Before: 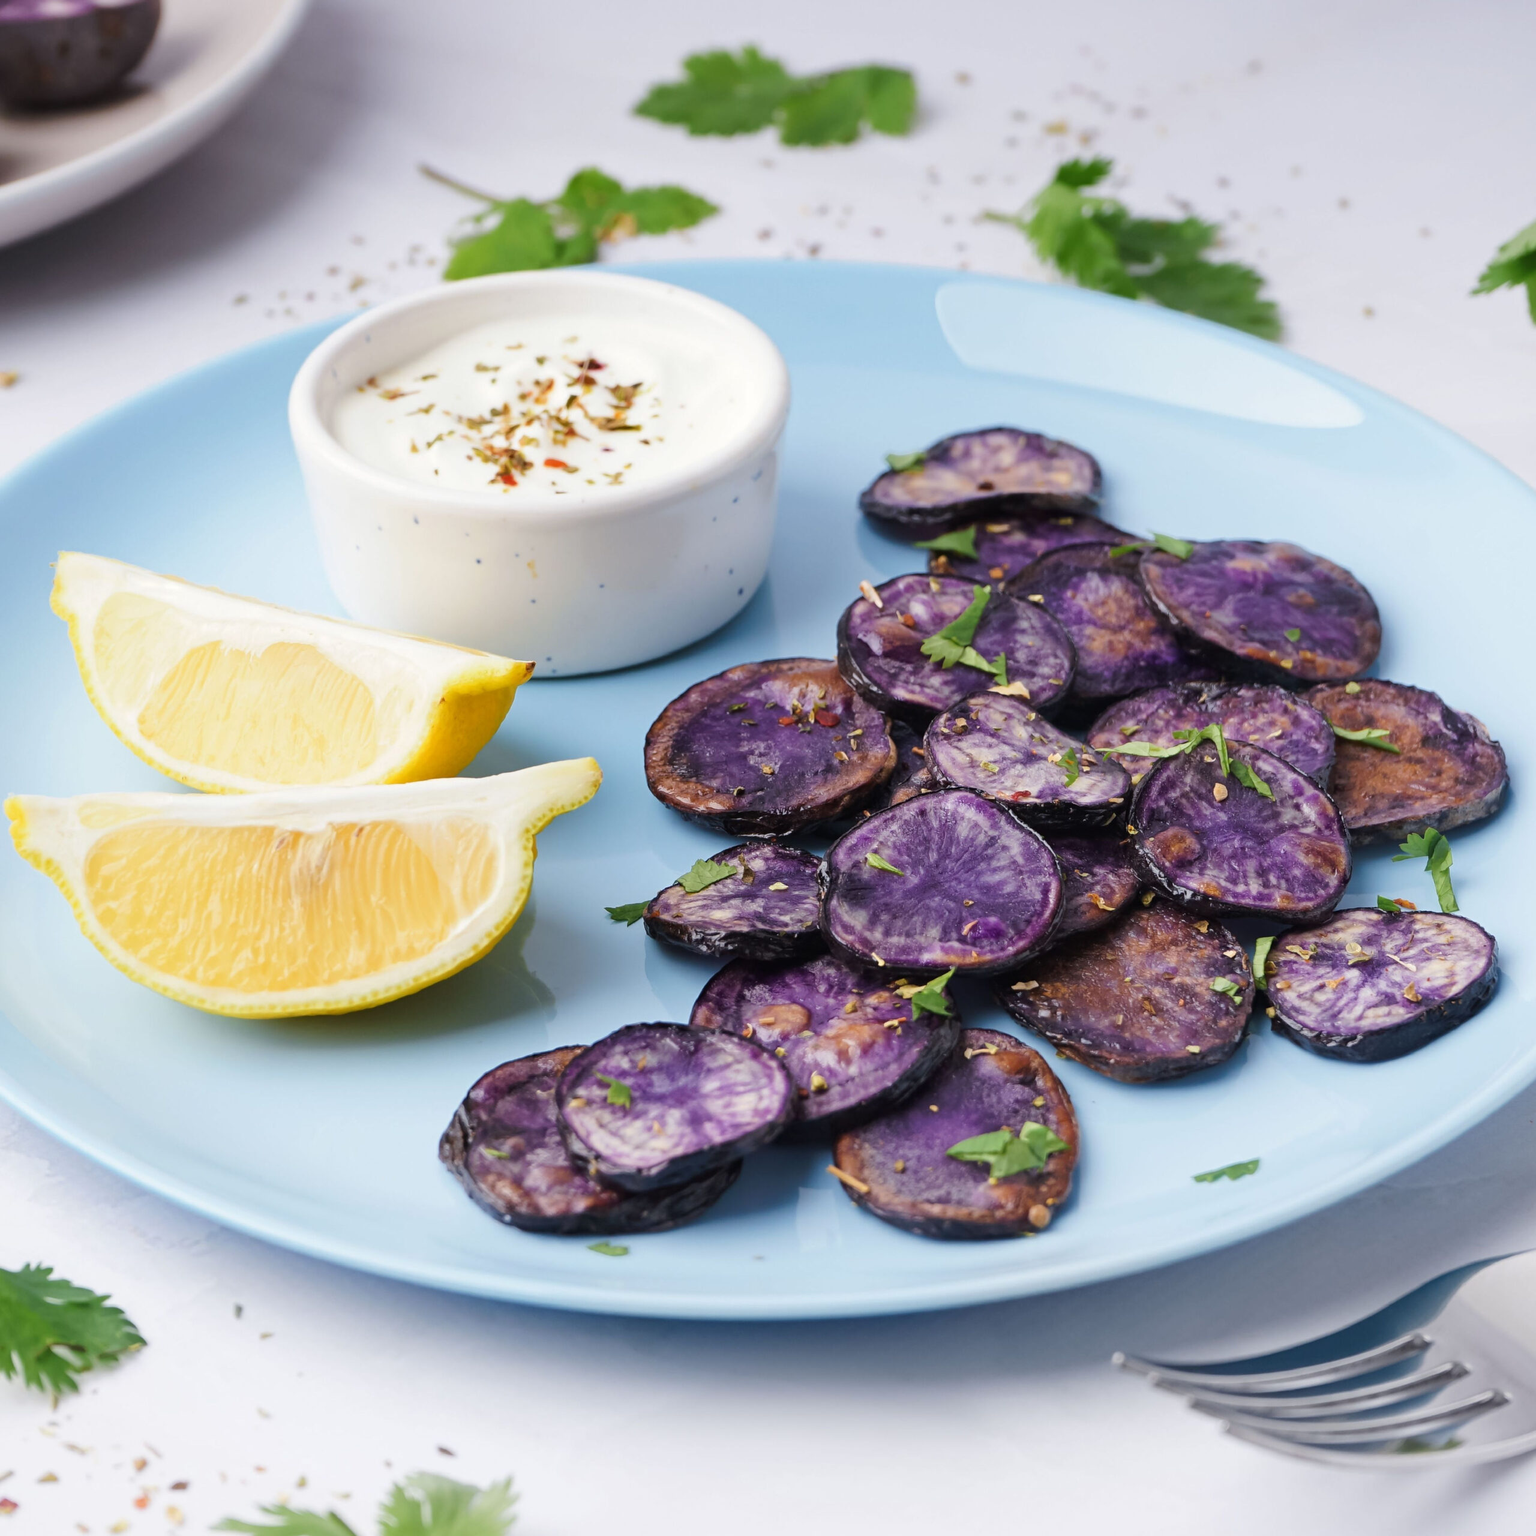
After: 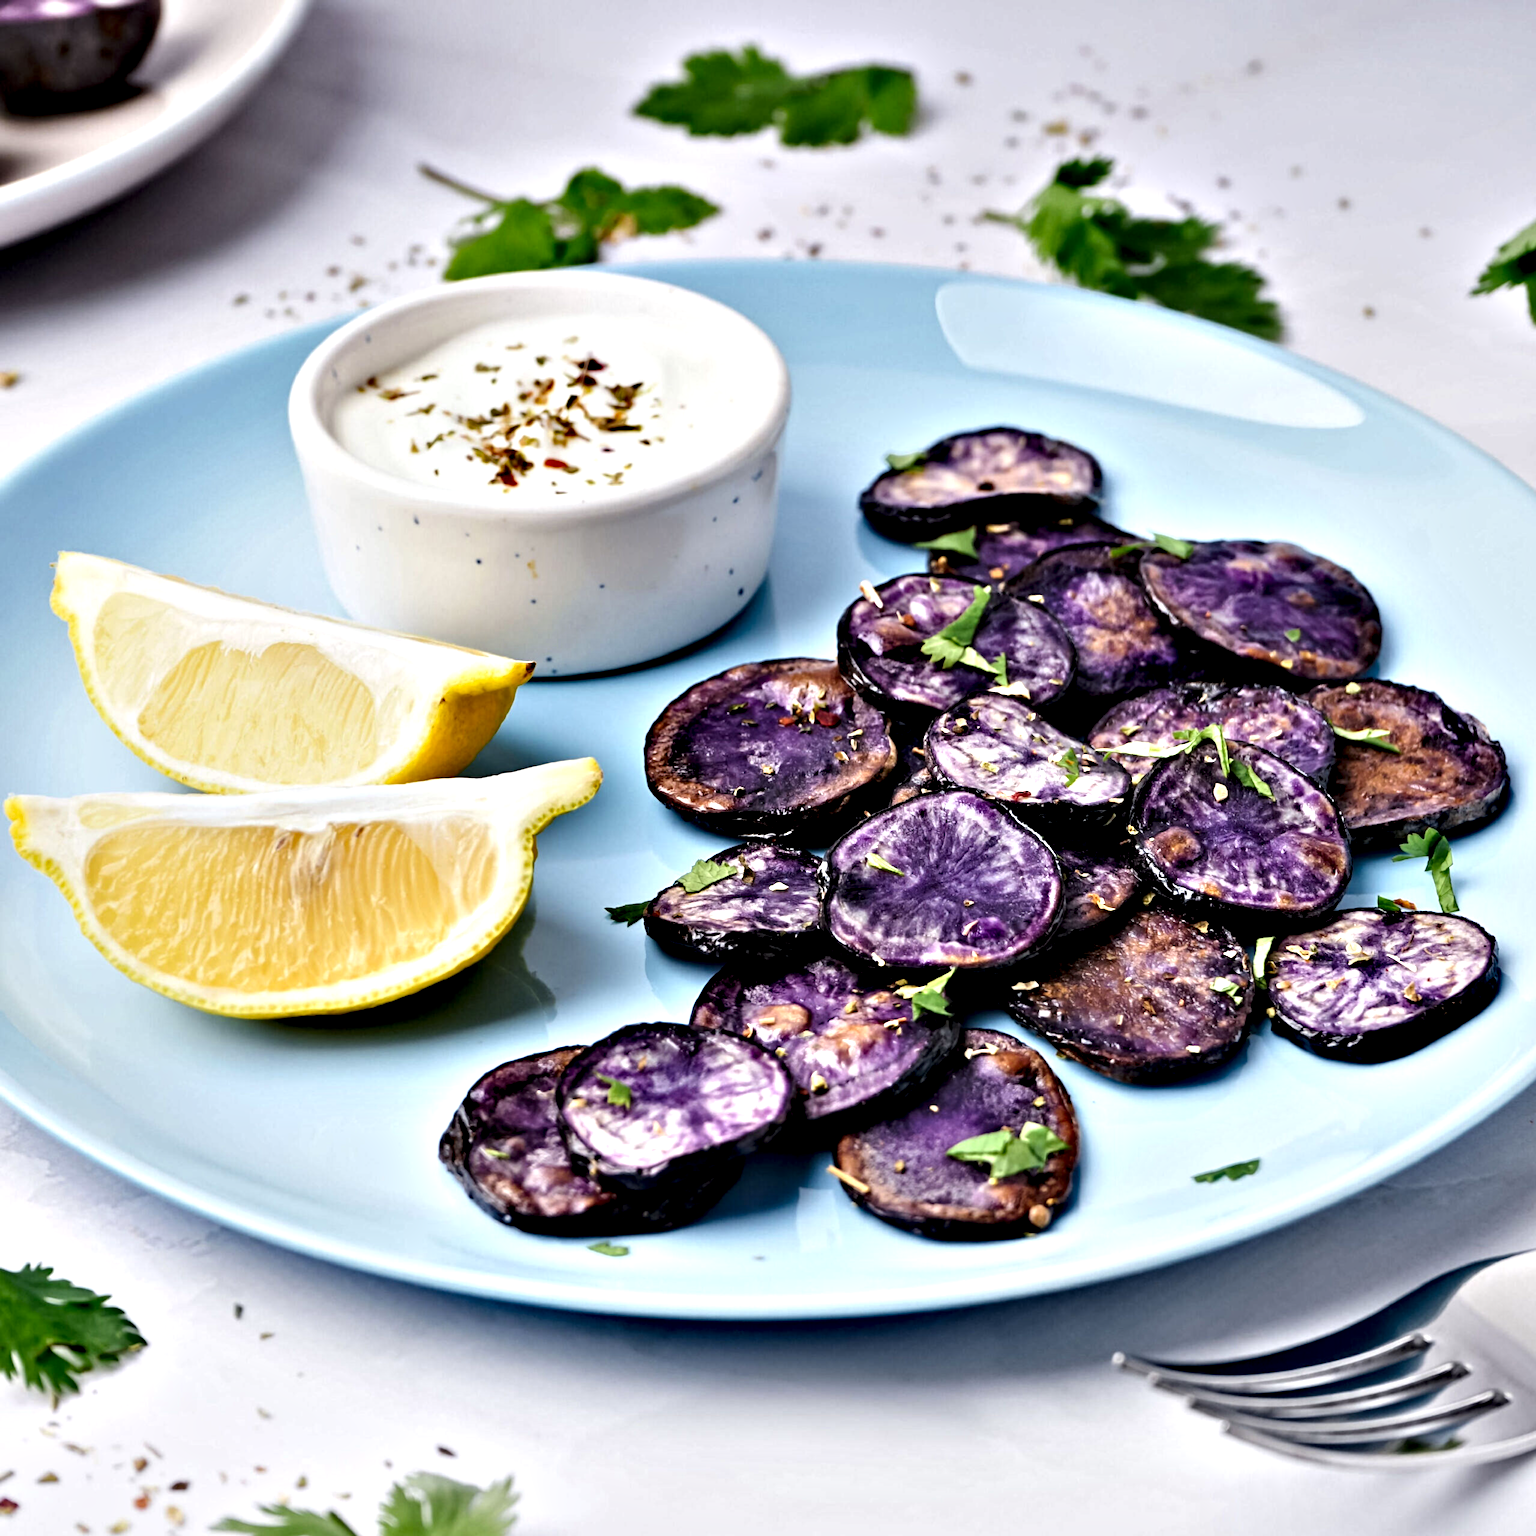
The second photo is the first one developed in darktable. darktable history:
contrast equalizer: y [[0.48, 0.654, 0.731, 0.706, 0.772, 0.382], [0.55 ×6], [0 ×6], [0 ×6], [0 ×6]]
